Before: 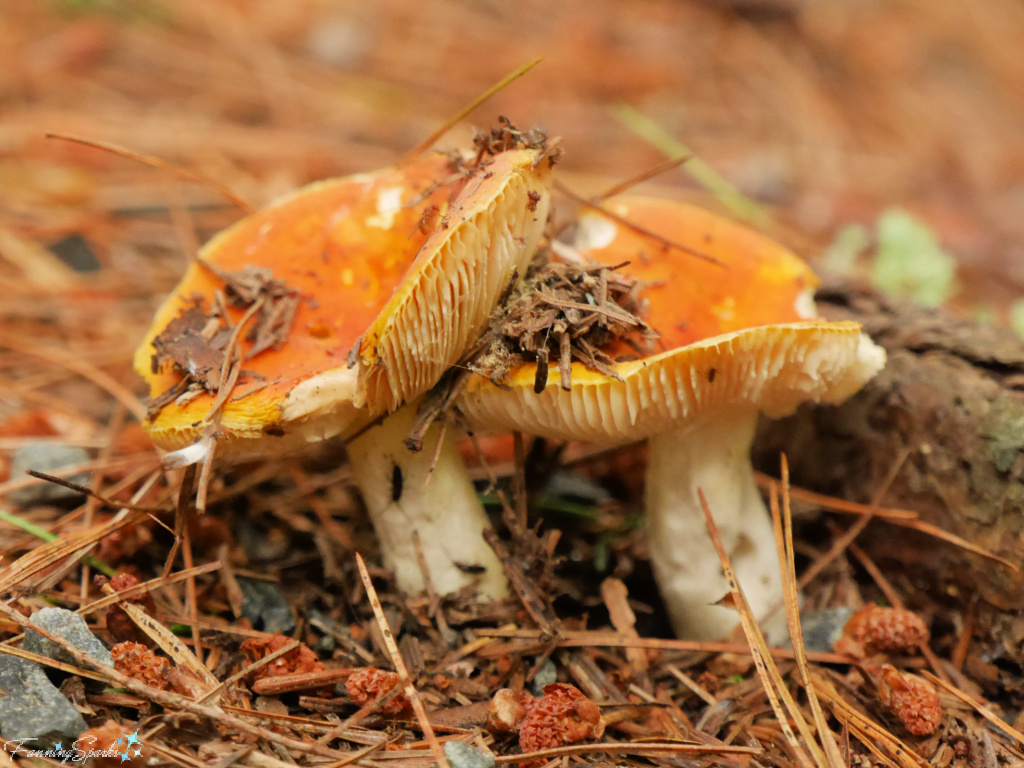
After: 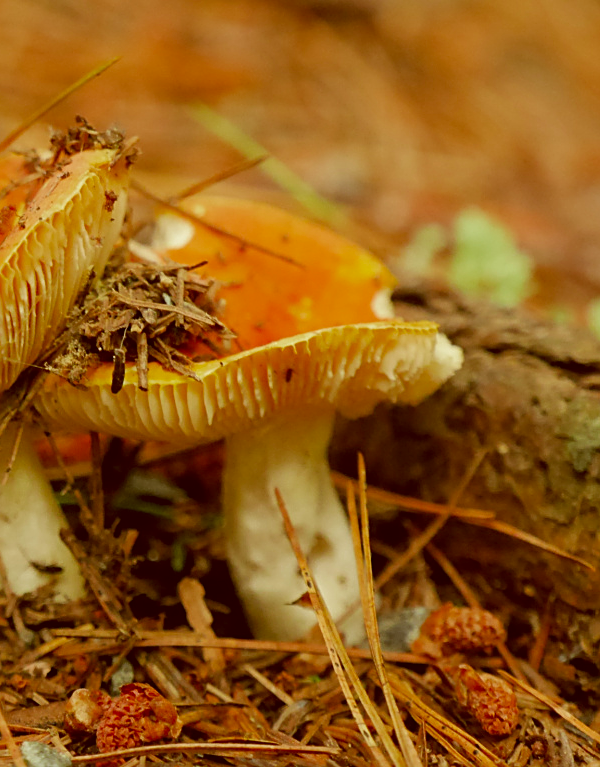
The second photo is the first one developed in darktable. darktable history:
color zones: curves: ch0 [(0, 0.444) (0.143, 0.442) (0.286, 0.441) (0.429, 0.441) (0.571, 0.441) (0.714, 0.441) (0.857, 0.442) (1, 0.444)]
exposure: black level correction 0.001, exposure 0.014 EV, compensate highlight preservation false
color correction: highlights a* -5.94, highlights b* 9.48, shadows a* 10.12, shadows b* 23.94
sharpen: on, module defaults
white balance: emerald 1
crop: left 41.402%
tone equalizer: on, module defaults
